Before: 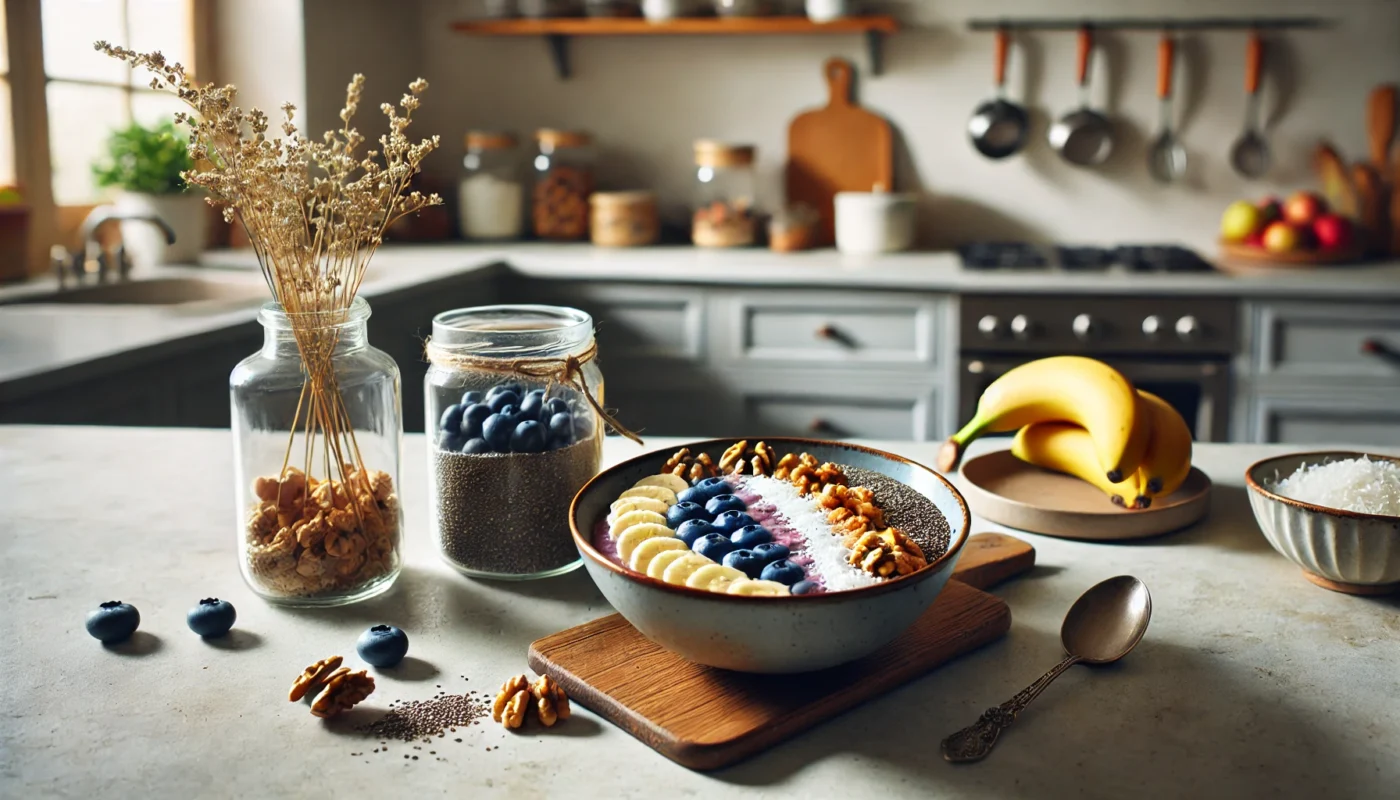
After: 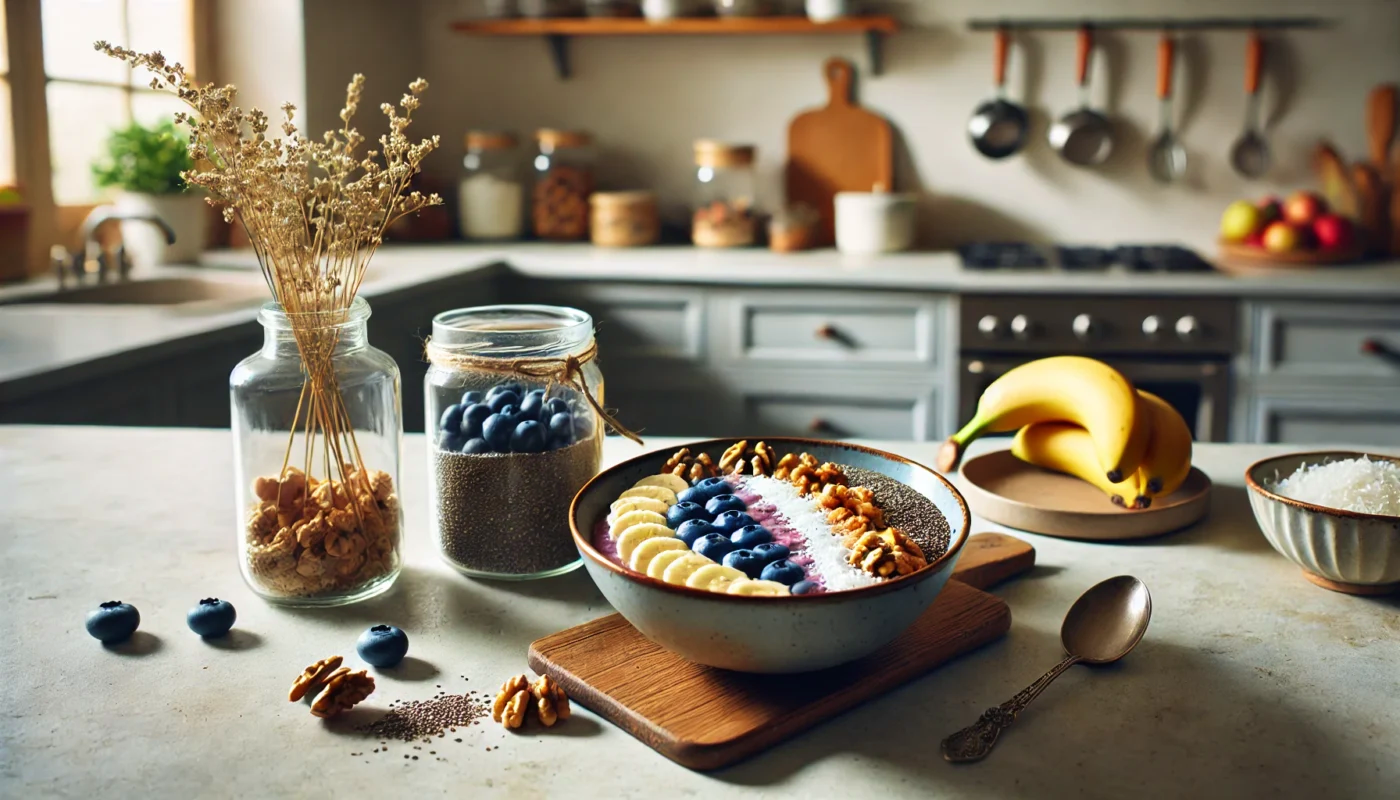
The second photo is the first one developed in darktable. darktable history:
velvia: on, module defaults
white balance: emerald 1
